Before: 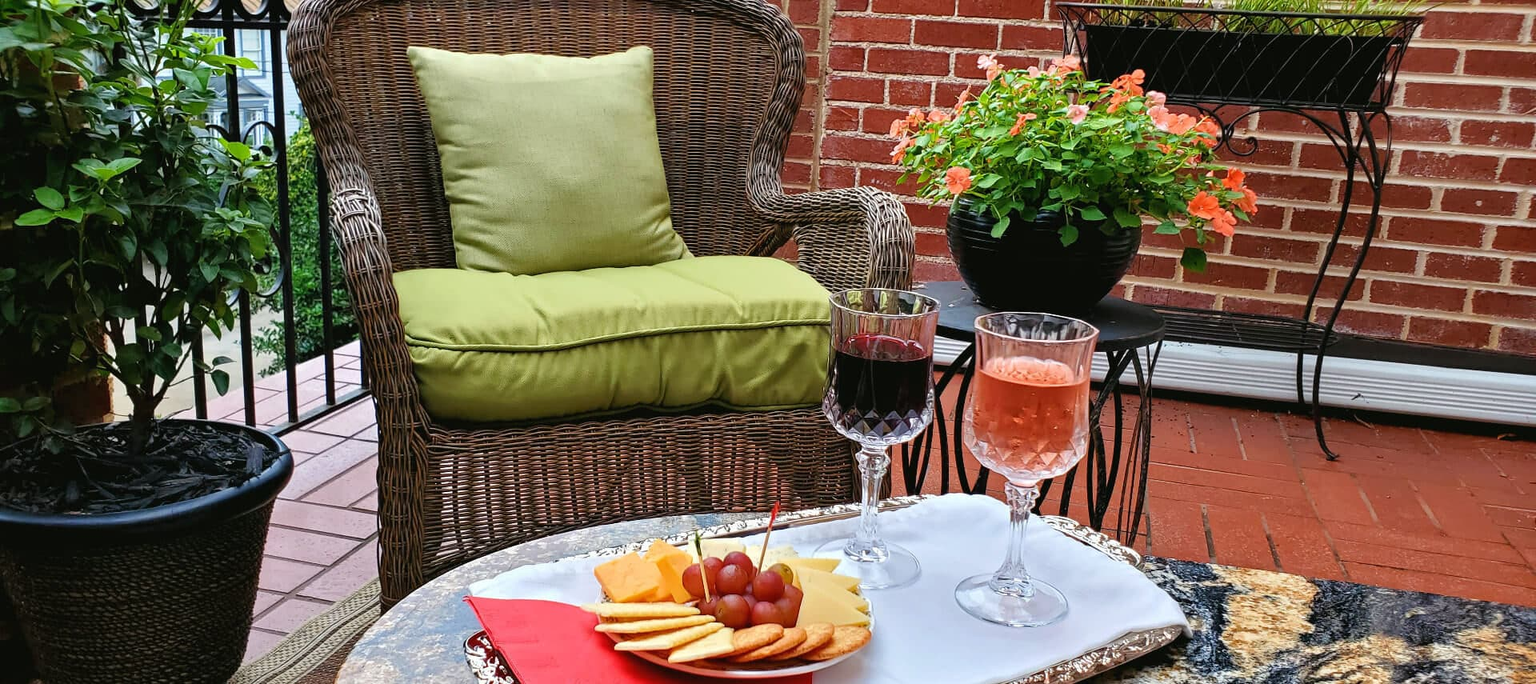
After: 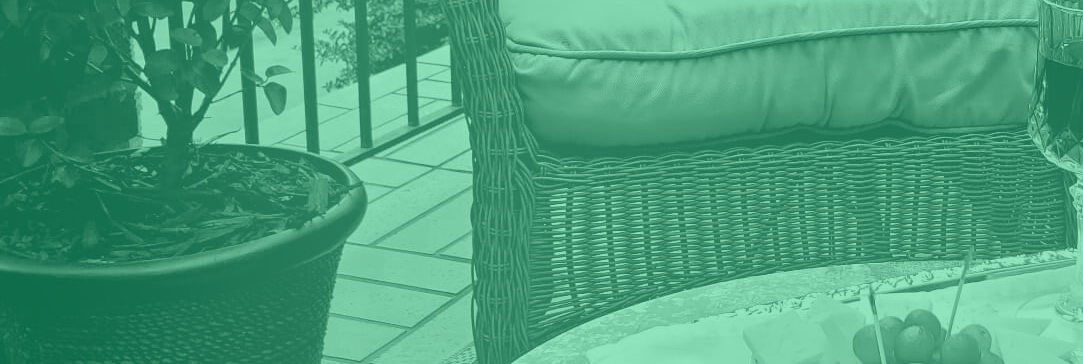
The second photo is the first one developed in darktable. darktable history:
colorize: hue 147.6°, saturation 65%, lightness 21.64%
bloom: size 40%
crop: top 44.483%, right 43.593%, bottom 12.892%
color balance rgb: perceptual saturation grading › global saturation 35%, perceptual saturation grading › highlights -25%, perceptual saturation grading › shadows 50%
